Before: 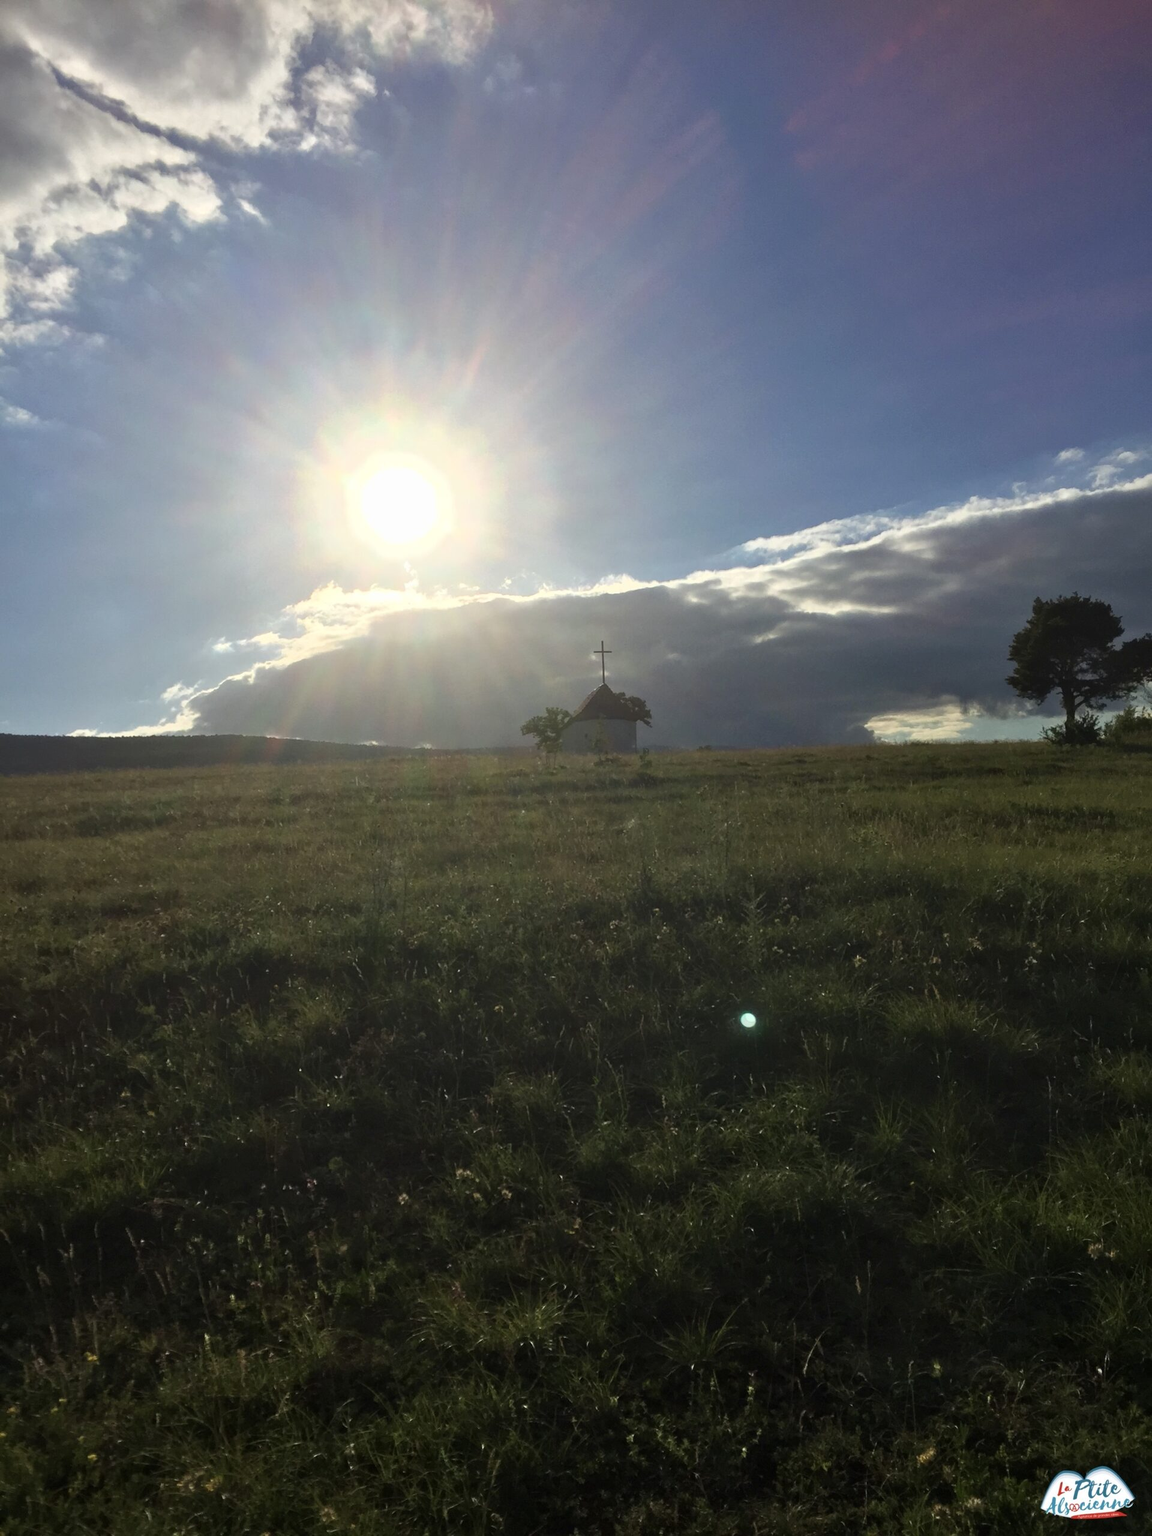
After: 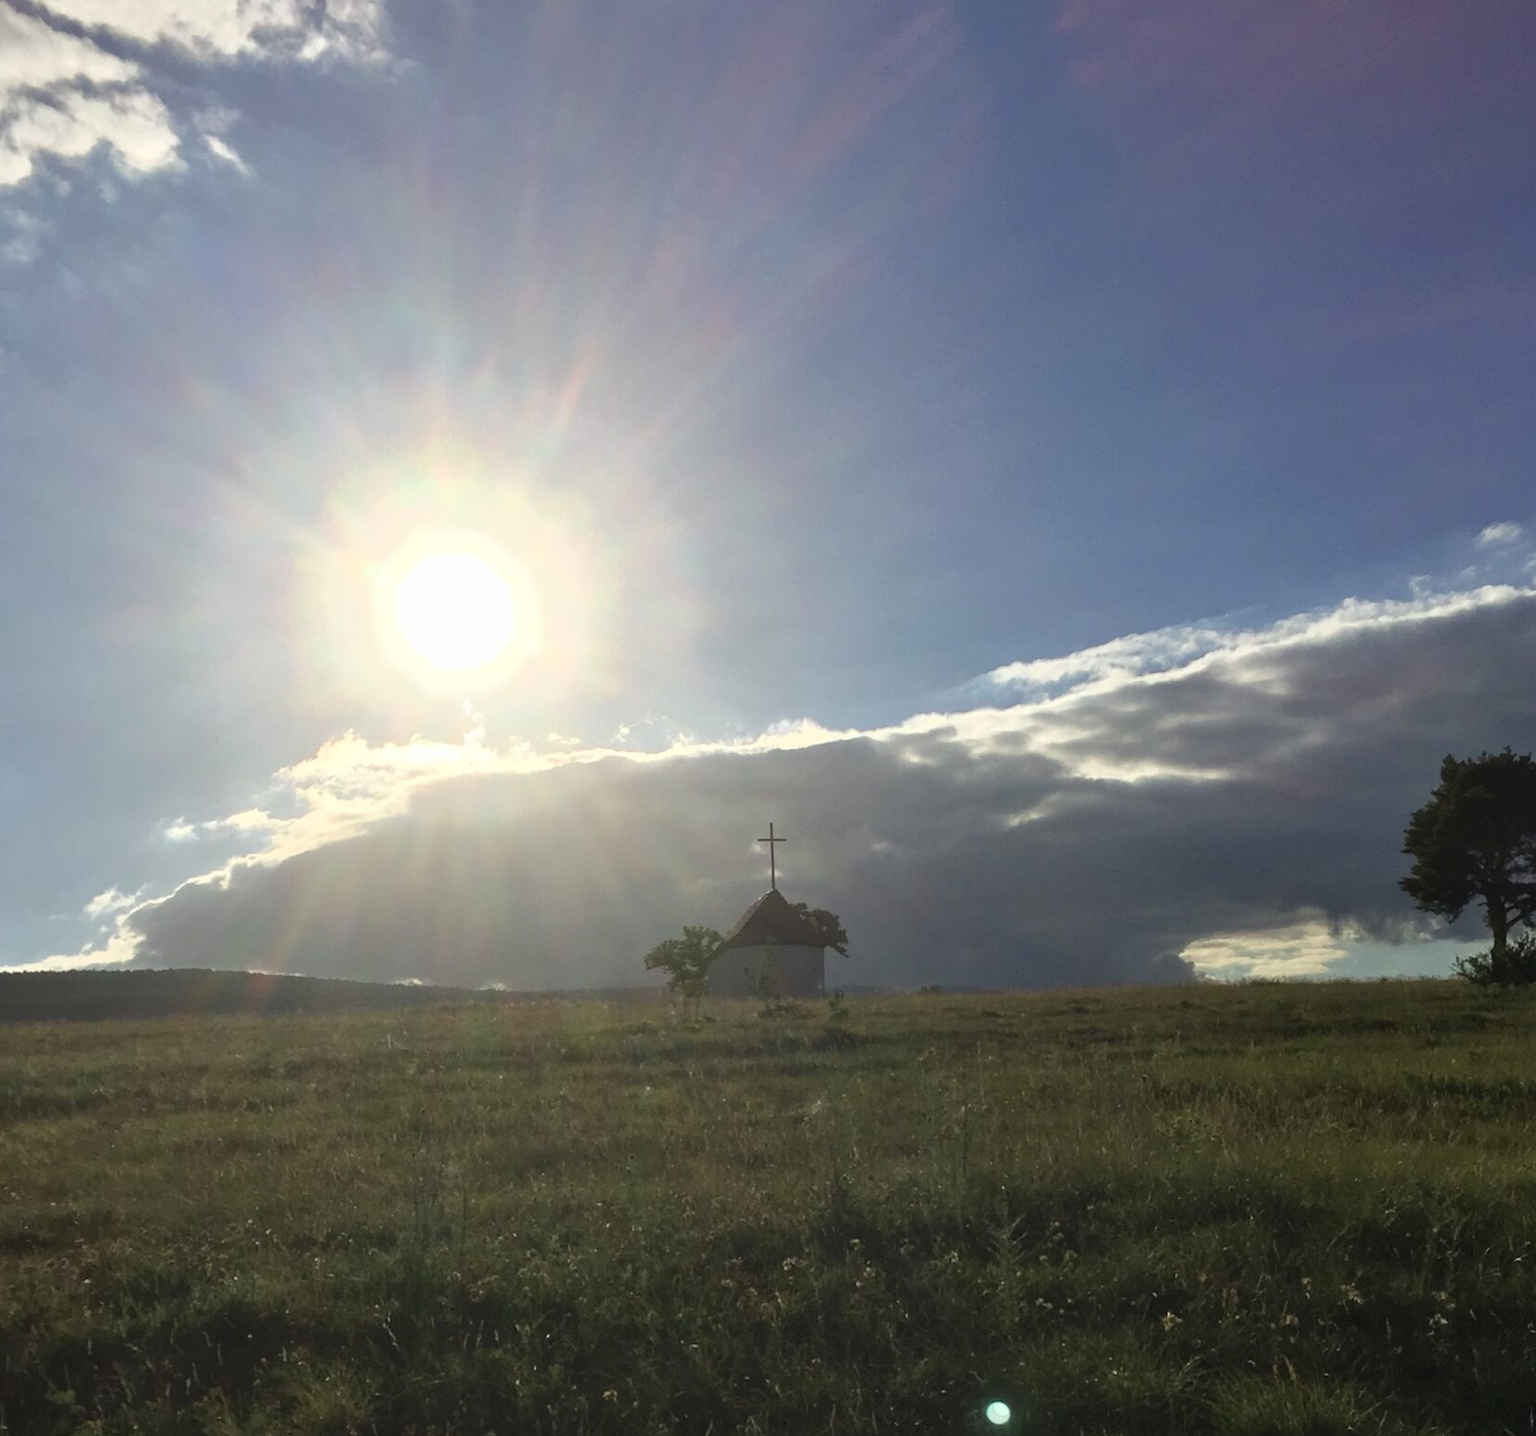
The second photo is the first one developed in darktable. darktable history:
crop and rotate: left 9.292%, top 7.344%, right 5.011%, bottom 32.576%
